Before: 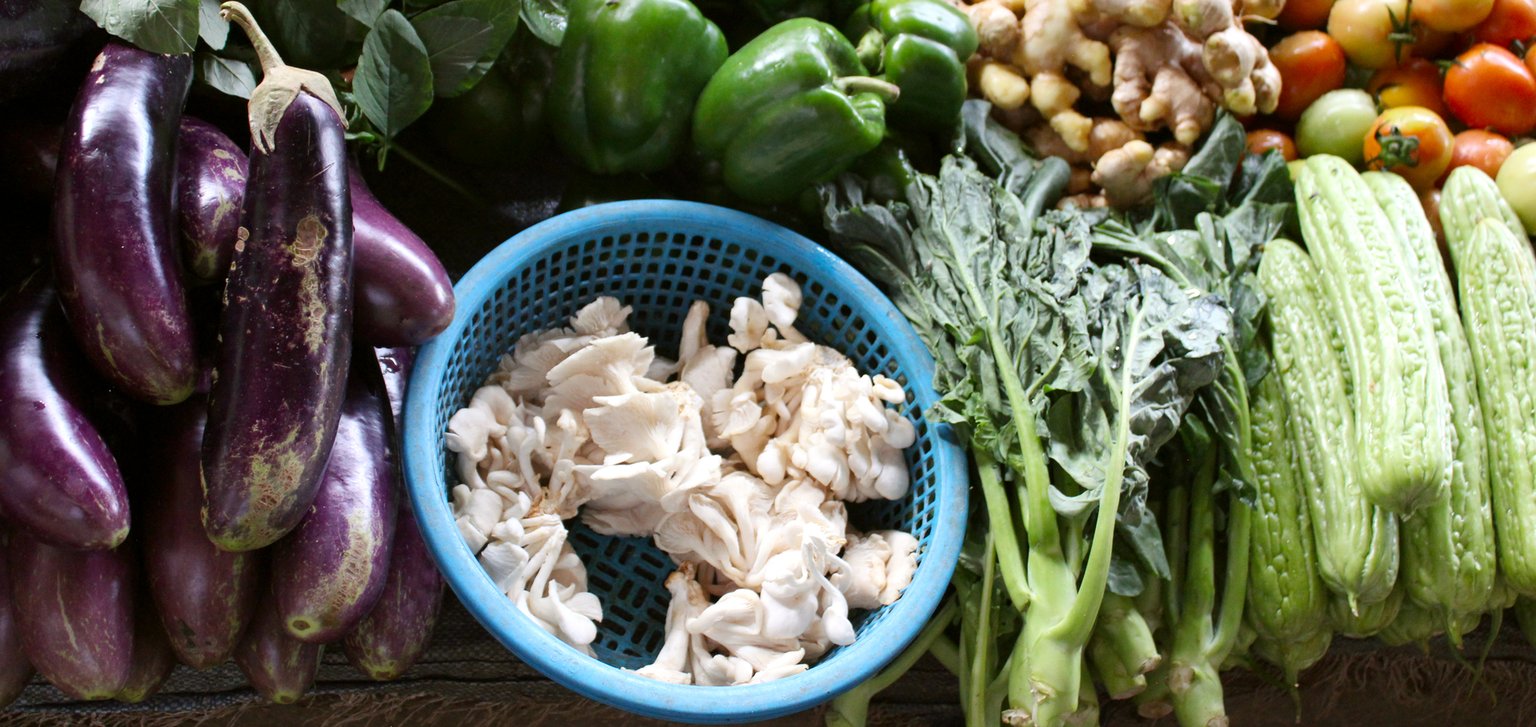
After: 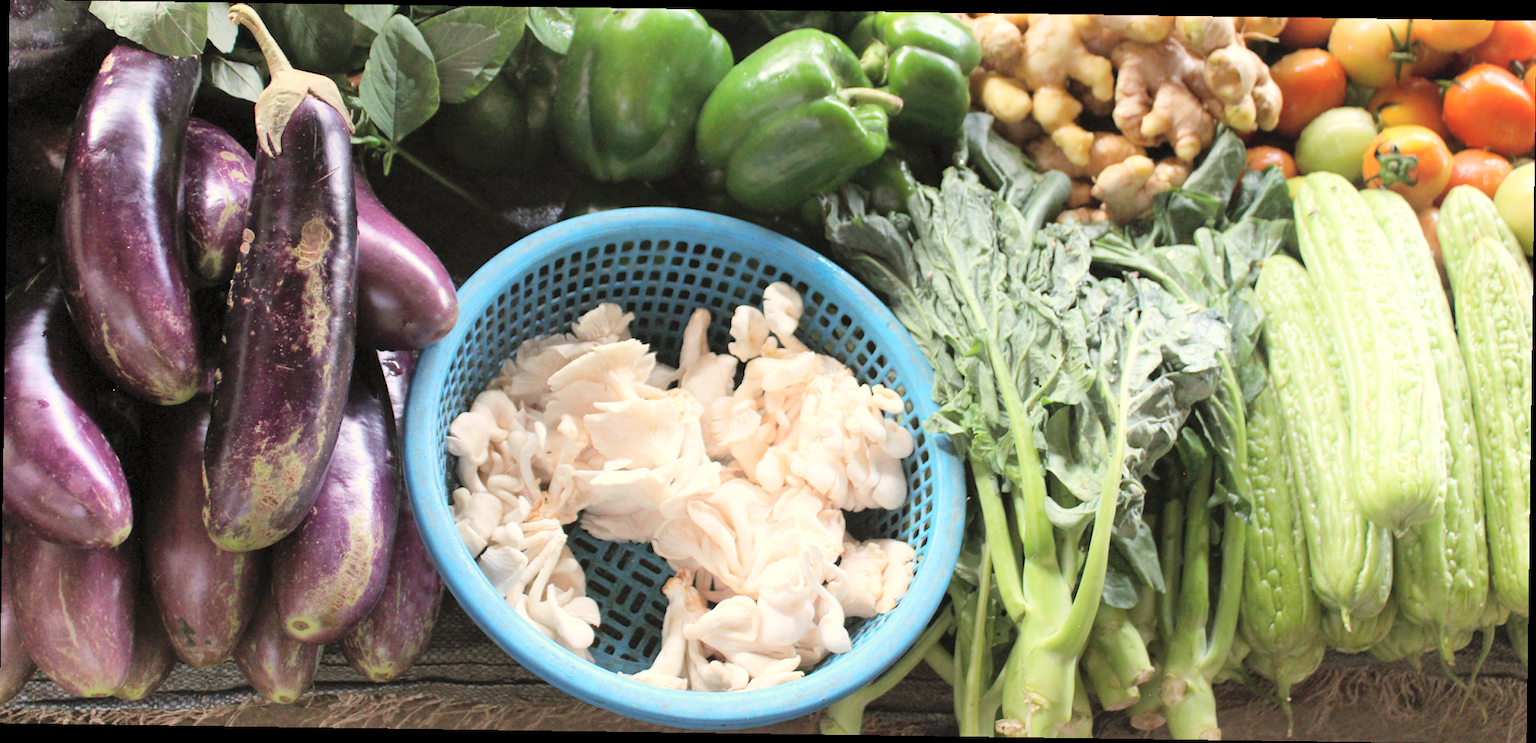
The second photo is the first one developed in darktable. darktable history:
white balance: red 1.045, blue 0.932
rotate and perspective: rotation 0.8°, automatic cropping off
shadows and highlights: highlights 70.7, soften with gaussian
contrast brightness saturation: brightness 0.28
